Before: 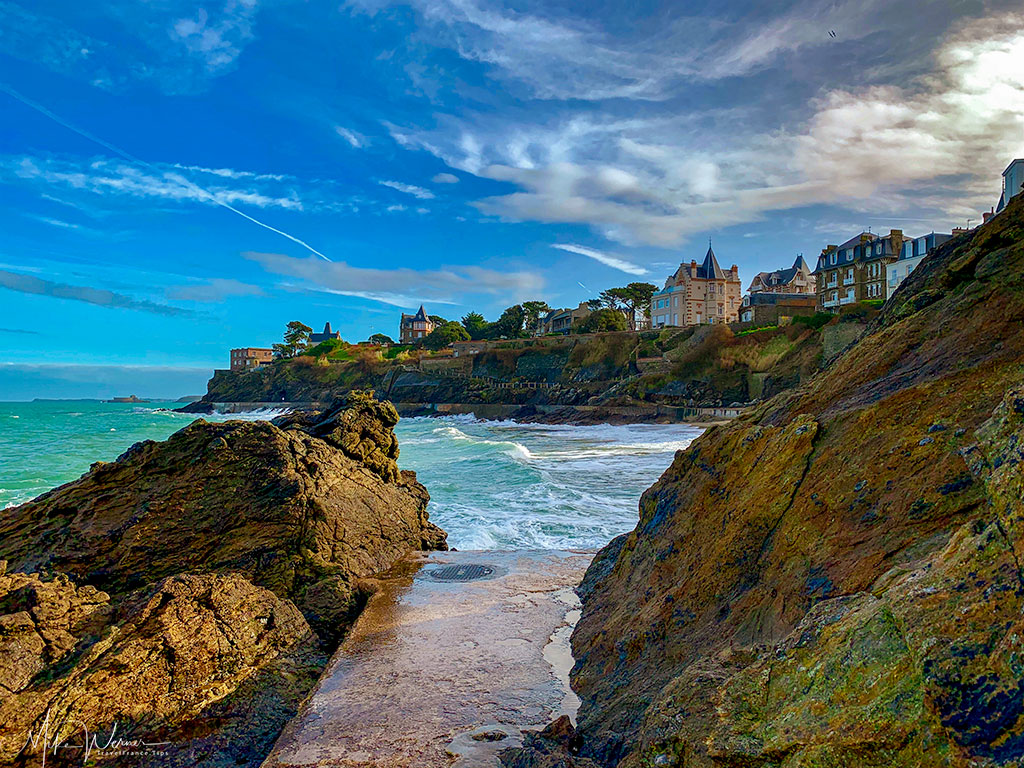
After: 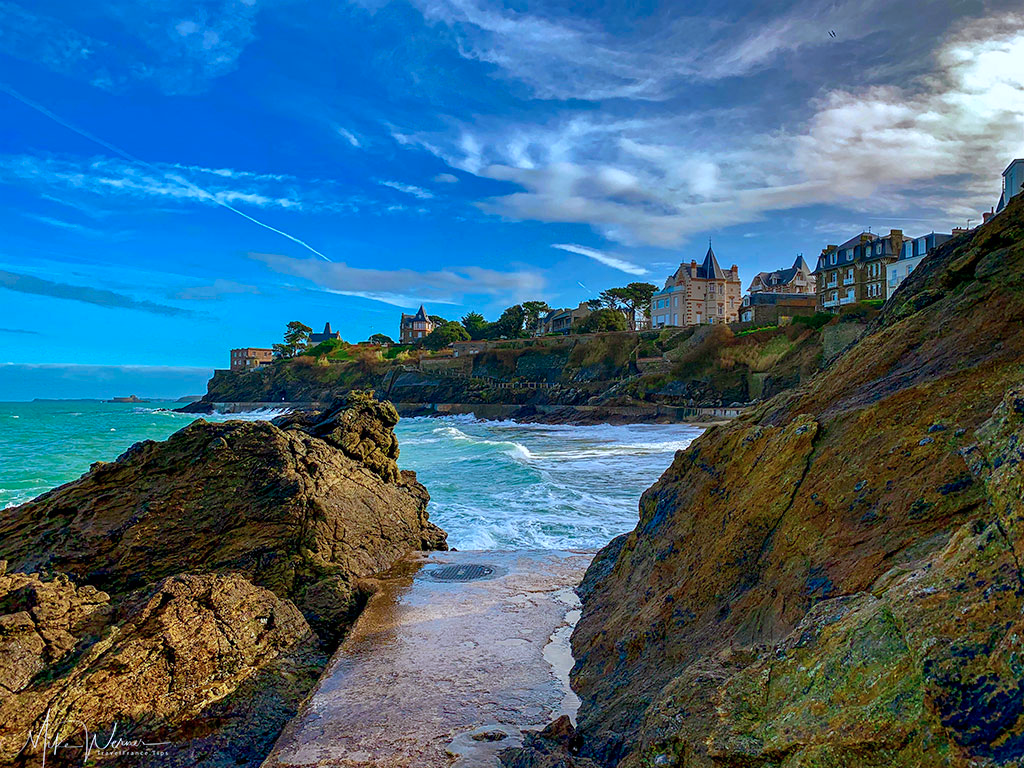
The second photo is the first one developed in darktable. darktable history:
base curve: curves: ch0 [(0, 0) (0.303, 0.277) (1, 1)], preserve colors none
color calibration: x 0.37, y 0.382, temperature 4309.2 K
